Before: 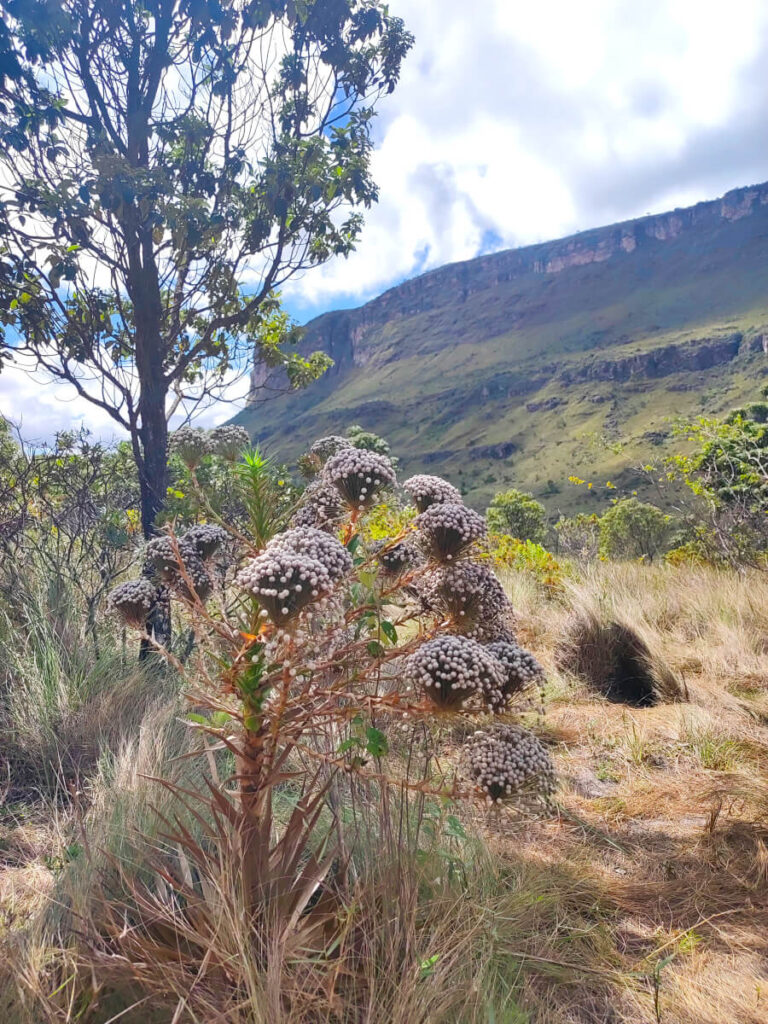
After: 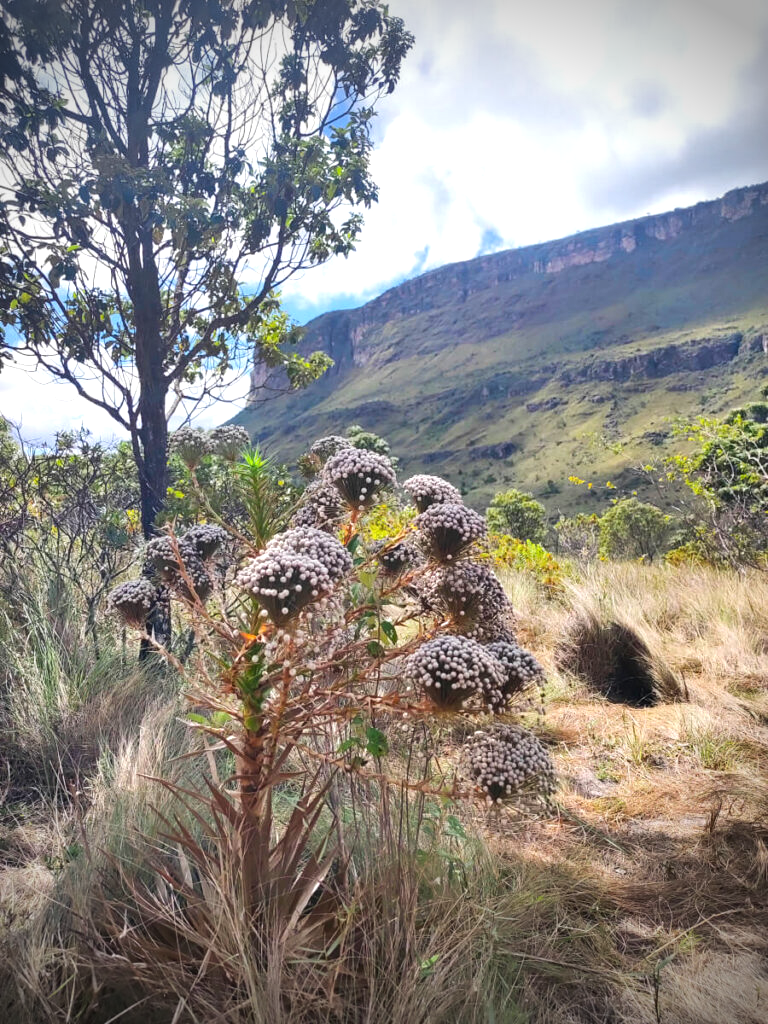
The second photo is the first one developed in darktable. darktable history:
vignetting: fall-off start 75%, brightness -0.692, width/height ratio 1.084
tone equalizer: -8 EV -0.417 EV, -7 EV -0.389 EV, -6 EV -0.333 EV, -5 EV -0.222 EV, -3 EV 0.222 EV, -2 EV 0.333 EV, -1 EV 0.389 EV, +0 EV 0.417 EV, edges refinement/feathering 500, mask exposure compensation -1.57 EV, preserve details no
